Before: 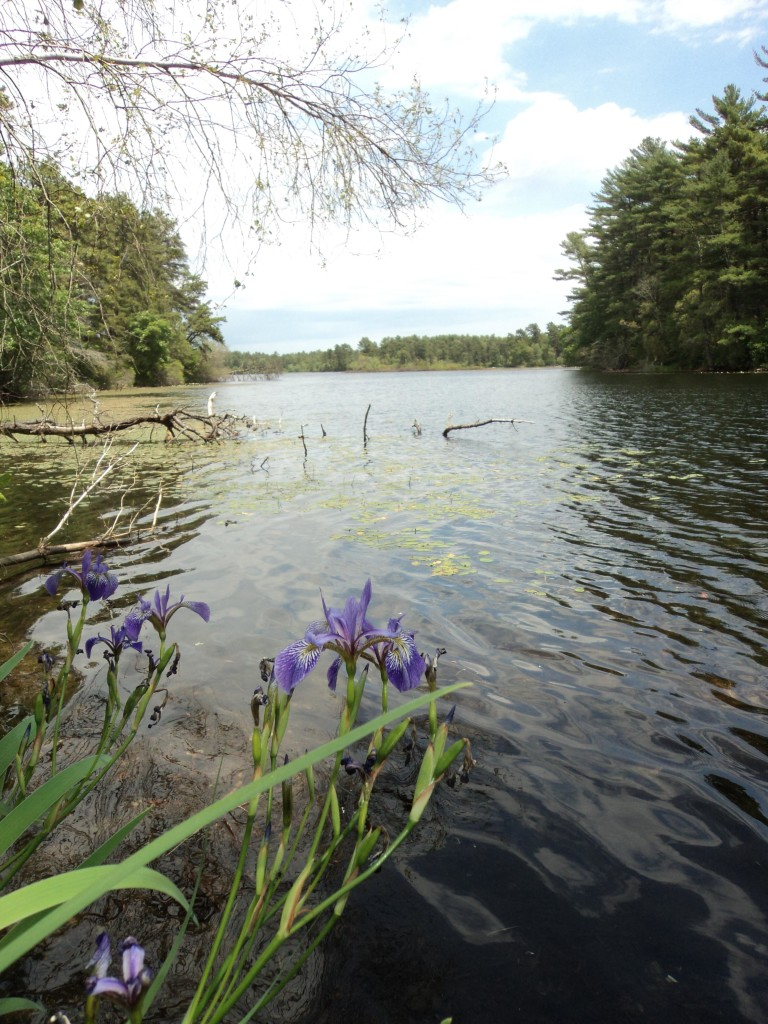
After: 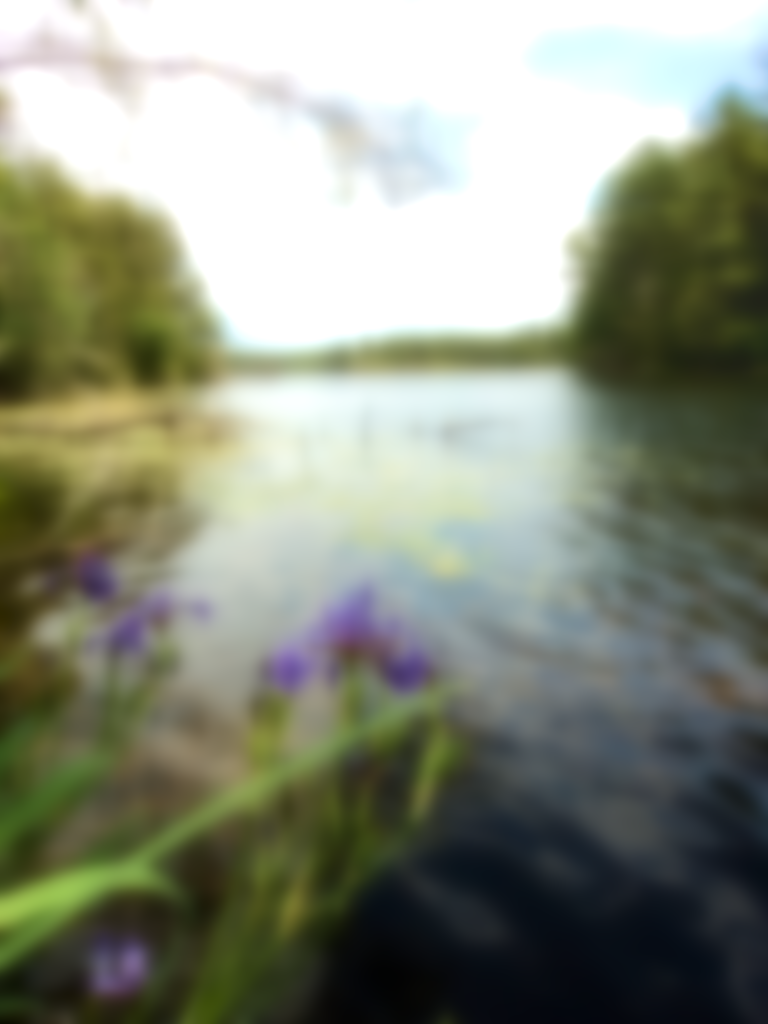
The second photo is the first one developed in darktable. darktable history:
lowpass: on, module defaults
local contrast: on, module defaults
color balance rgb: shadows lift › luminance -20%, power › hue 72.24°, highlights gain › luminance 15%, global offset › hue 171.6°, perceptual saturation grading › highlights -15%, perceptual saturation grading › shadows 25%, global vibrance 30%, contrast 10%
velvia: strength 45%
